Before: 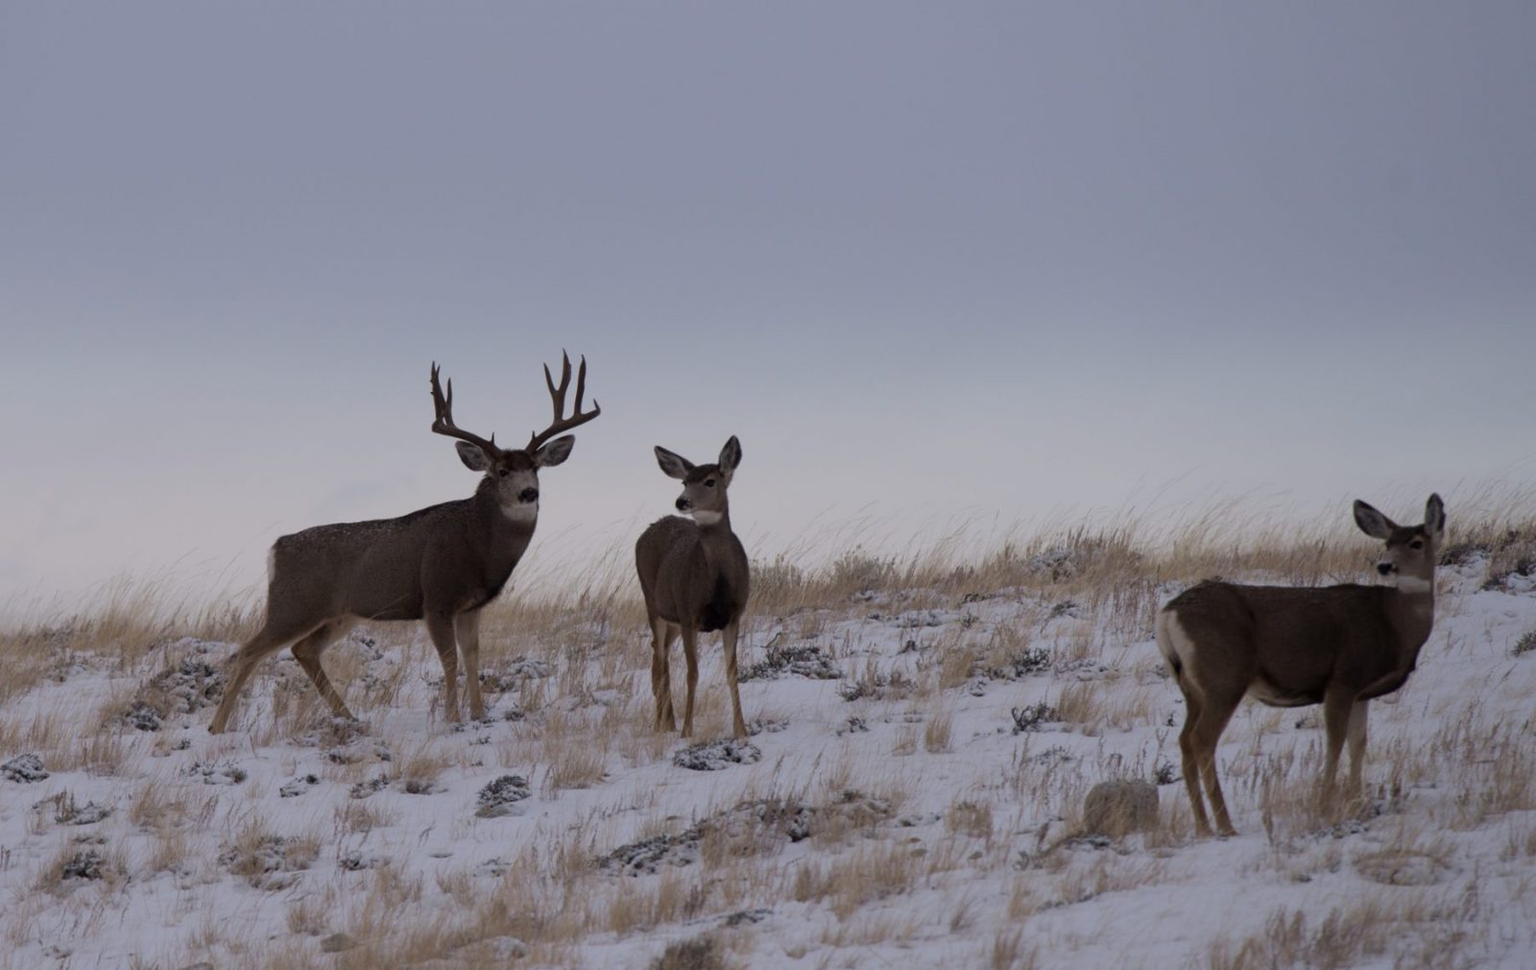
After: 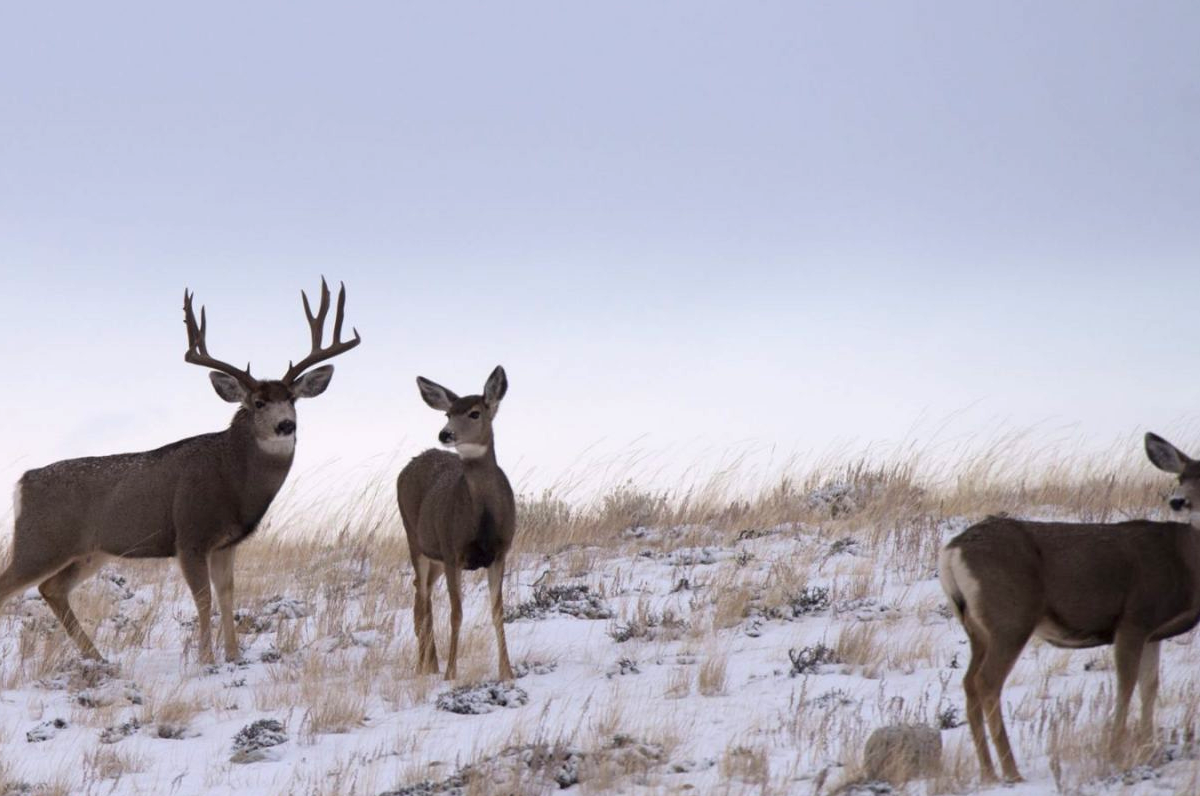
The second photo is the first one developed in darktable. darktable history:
exposure: black level correction 0, exposure 1 EV, compensate exposure bias true, compensate highlight preservation false
crop: left 16.599%, top 8.719%, right 8.388%, bottom 12.412%
